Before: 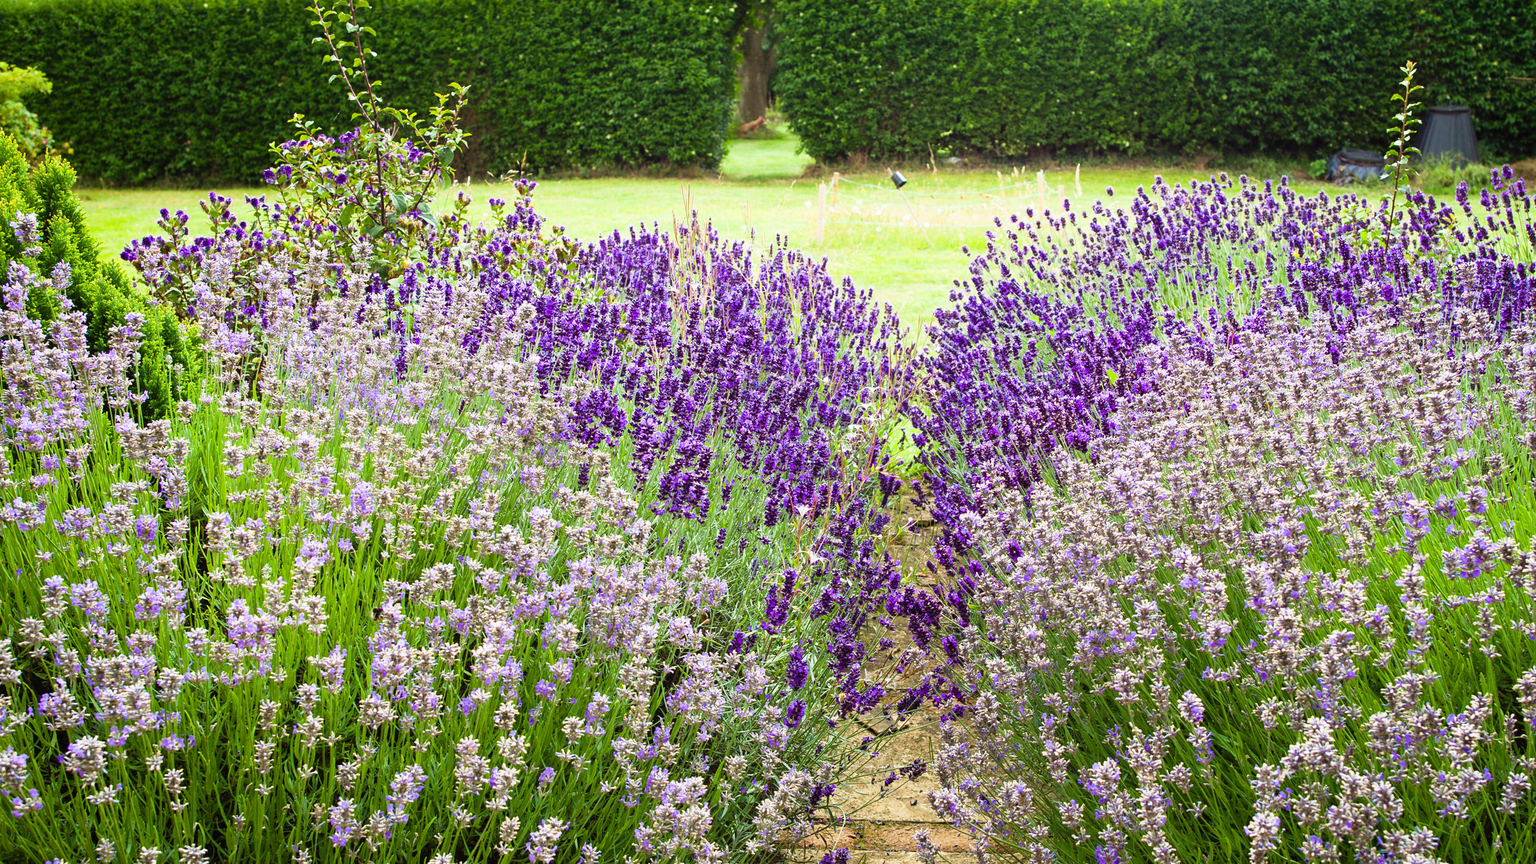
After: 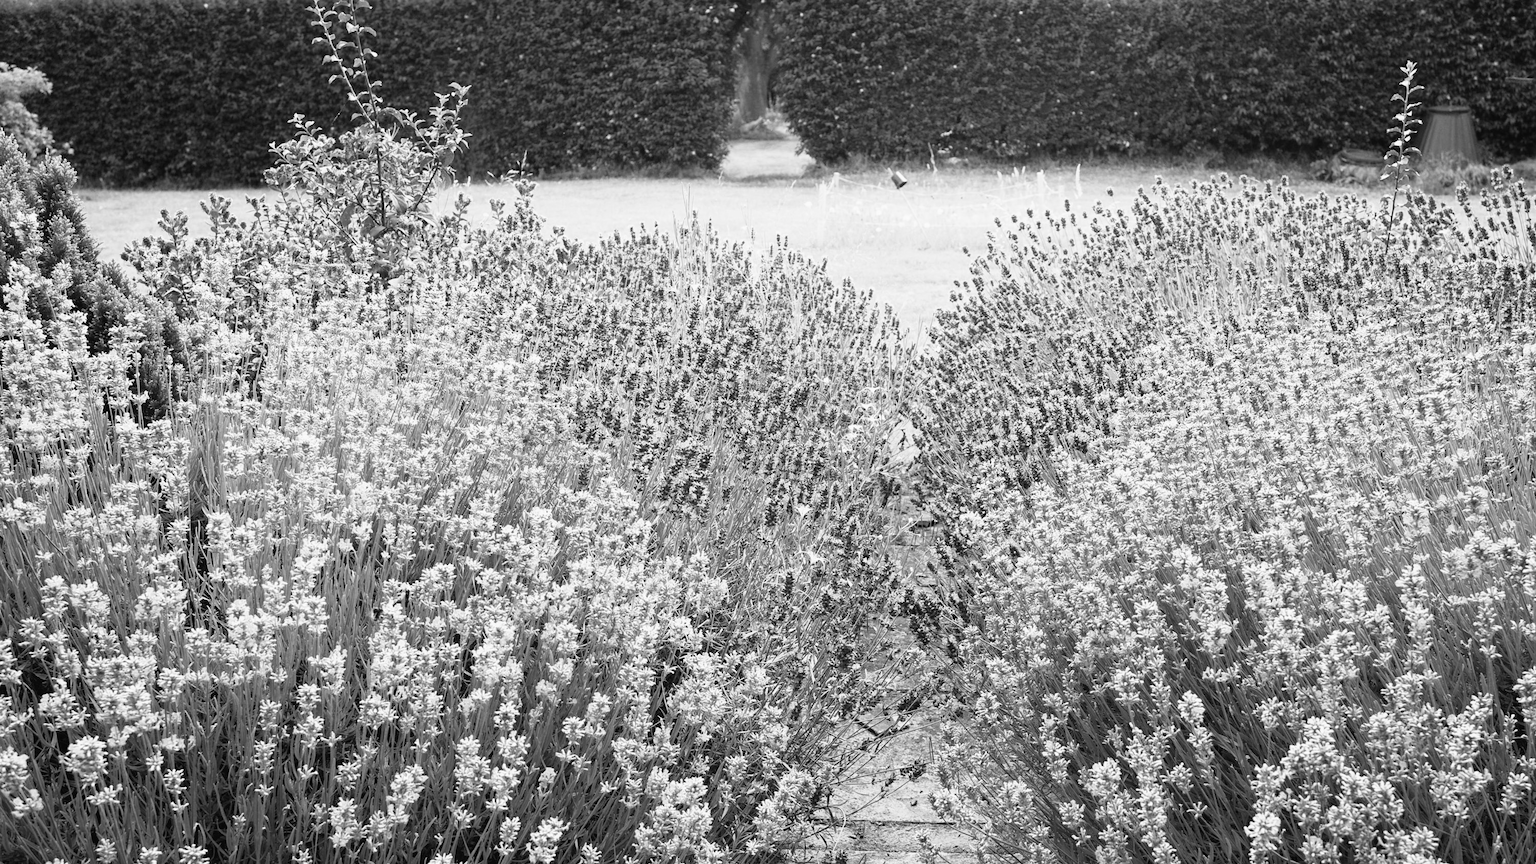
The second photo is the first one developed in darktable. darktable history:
tone curve: curves: ch0 [(0, 0) (0.003, 0.022) (0.011, 0.025) (0.025, 0.032) (0.044, 0.055) (0.069, 0.089) (0.1, 0.133) (0.136, 0.18) (0.177, 0.231) (0.224, 0.291) (0.277, 0.35) (0.335, 0.42) (0.399, 0.496) (0.468, 0.561) (0.543, 0.632) (0.623, 0.706) (0.709, 0.783) (0.801, 0.865) (0.898, 0.947) (1, 1)], preserve colors none
color look up table: target L [92.35, 85.27, 88.47, 85.98, 86.34, 74.78, 77.71, 48.04, 64.74, 55.15, 51.62, 37.82, 40.73, 23.07, 11.59, 8.923, 200.09, 78.43, 76.61, 69.98, 68.12, 58.64, 69.98, 46.97, 51.22, 50.83, 40.18, 36.85, 24.42, 90.94, 72.21, 84.56, 79.88, 67.74, 79.88, 69.24, 62.46, 41.96, 39.9, 35.16, 13.23, 16.11, 92.35, 89.88, 82.41, 63.6, 61.7, 26.8, 23.97], target a [-0.003, -0.001, 0 ×5, -0.001, 0 ×10, -0.001, 0, 0, -0.001, 0, 0.001, 0, 0, 0.001, 0, 0, -0.003, -0.001, -0.001, 0 ×4, -0.001, 0 ×5, -0.003, 0 ×6], target b [0.024, 0.023, 0.001, 0.001, 0.001, 0.002, 0.001, 0.018, 0.002 ×4, -0.002, 0.002, -0.001, -0.001, 0, 0.001, 0.022, 0.002, 0.002, 0.019, 0.002, -0.003, 0.002, 0.002, -0.002, -0.002, 0.001, 0.025, 0.021, 0.002, 0.001, 0.002, 0.001, 0.002 ×4, -0.002, 0.001, -0.001, 0.024, 0.001, 0.001, 0.002, 0.002, -0.002, 0.002], num patches 49
